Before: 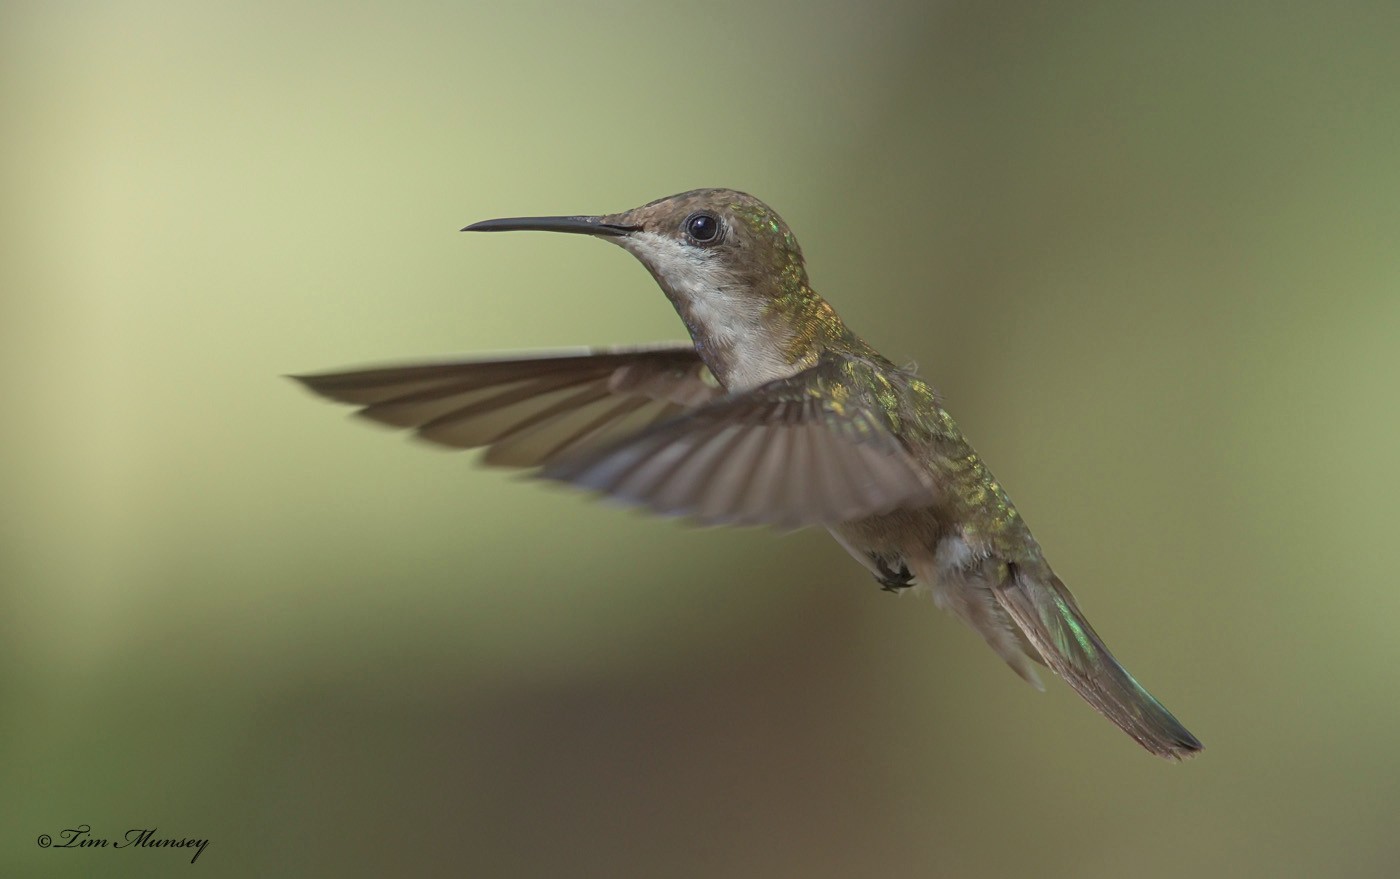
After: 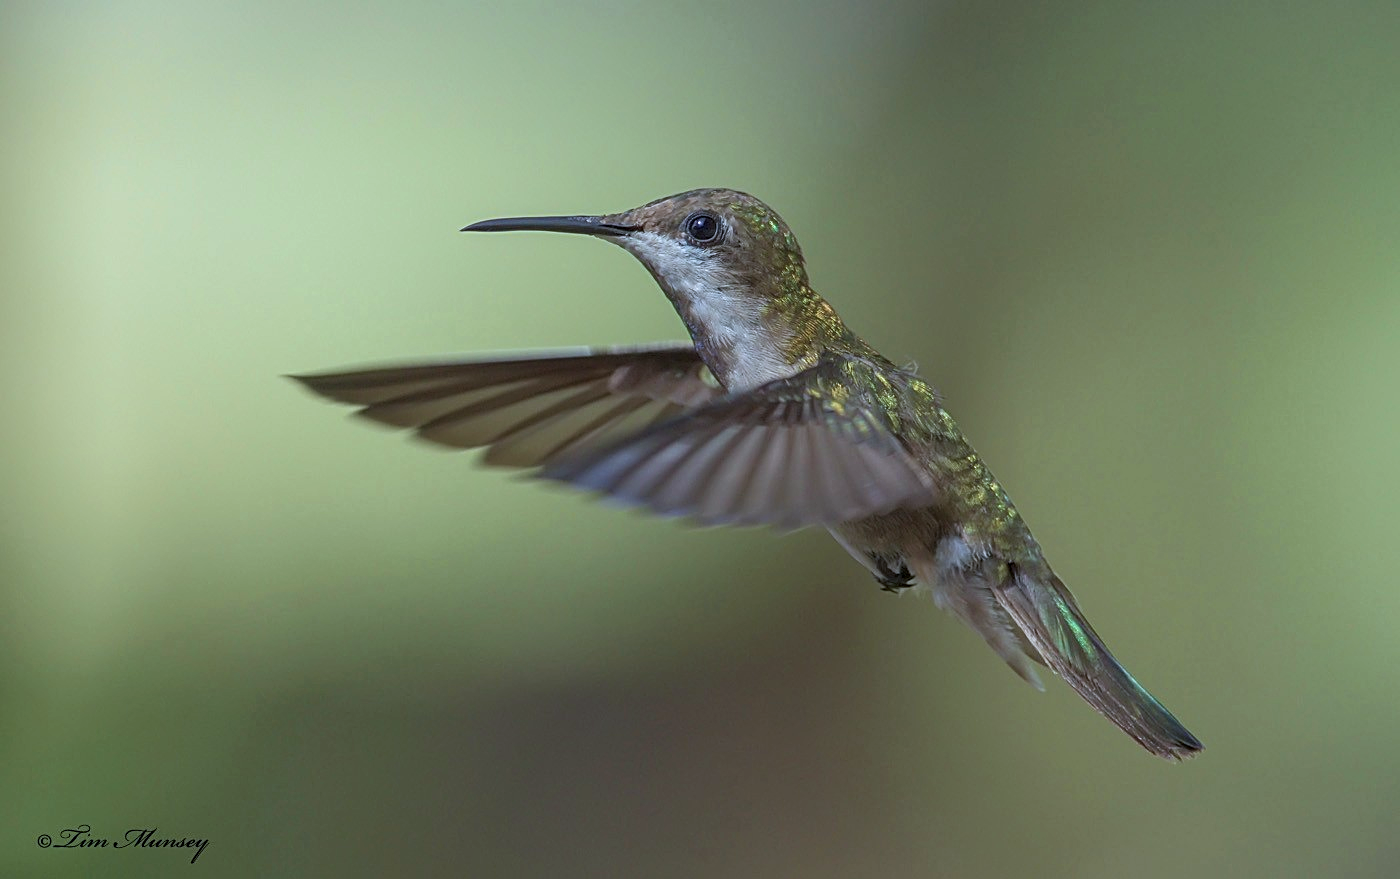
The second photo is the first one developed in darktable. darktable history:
sharpen: on, module defaults
local contrast: on, module defaults
velvia: on, module defaults
white balance: red 0.926, green 1.003, blue 1.133
